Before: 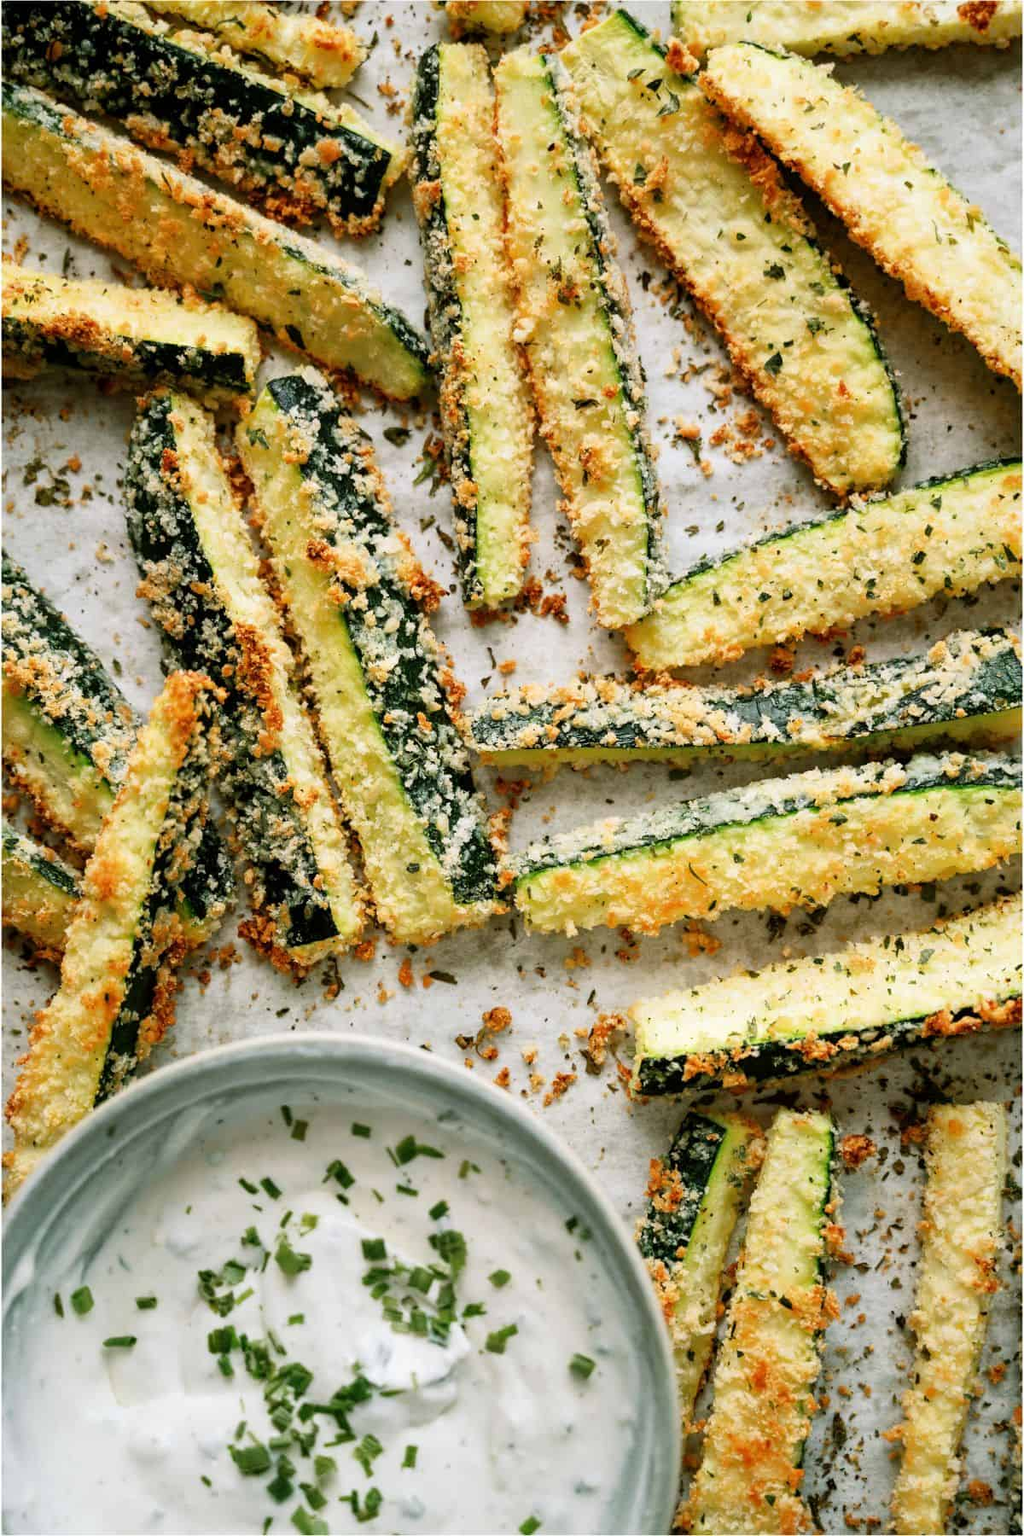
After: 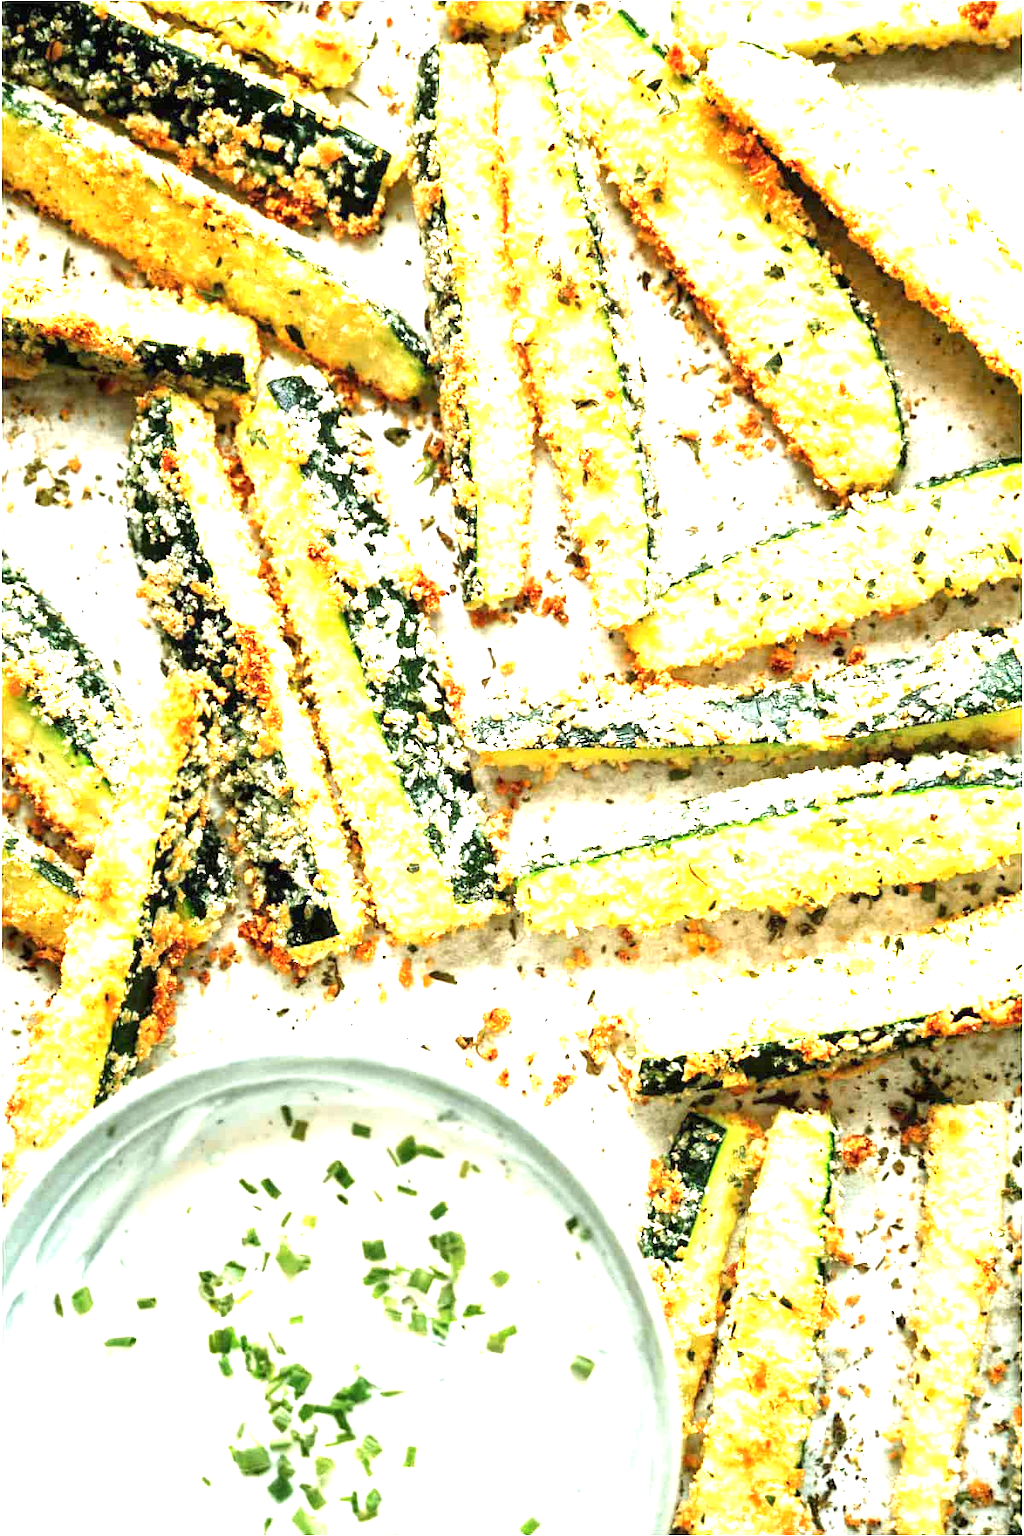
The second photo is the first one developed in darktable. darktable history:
exposure: black level correction 0, exposure 2 EV, compensate highlight preservation false
grain: coarseness 0.81 ISO, strength 1.34%, mid-tones bias 0%
